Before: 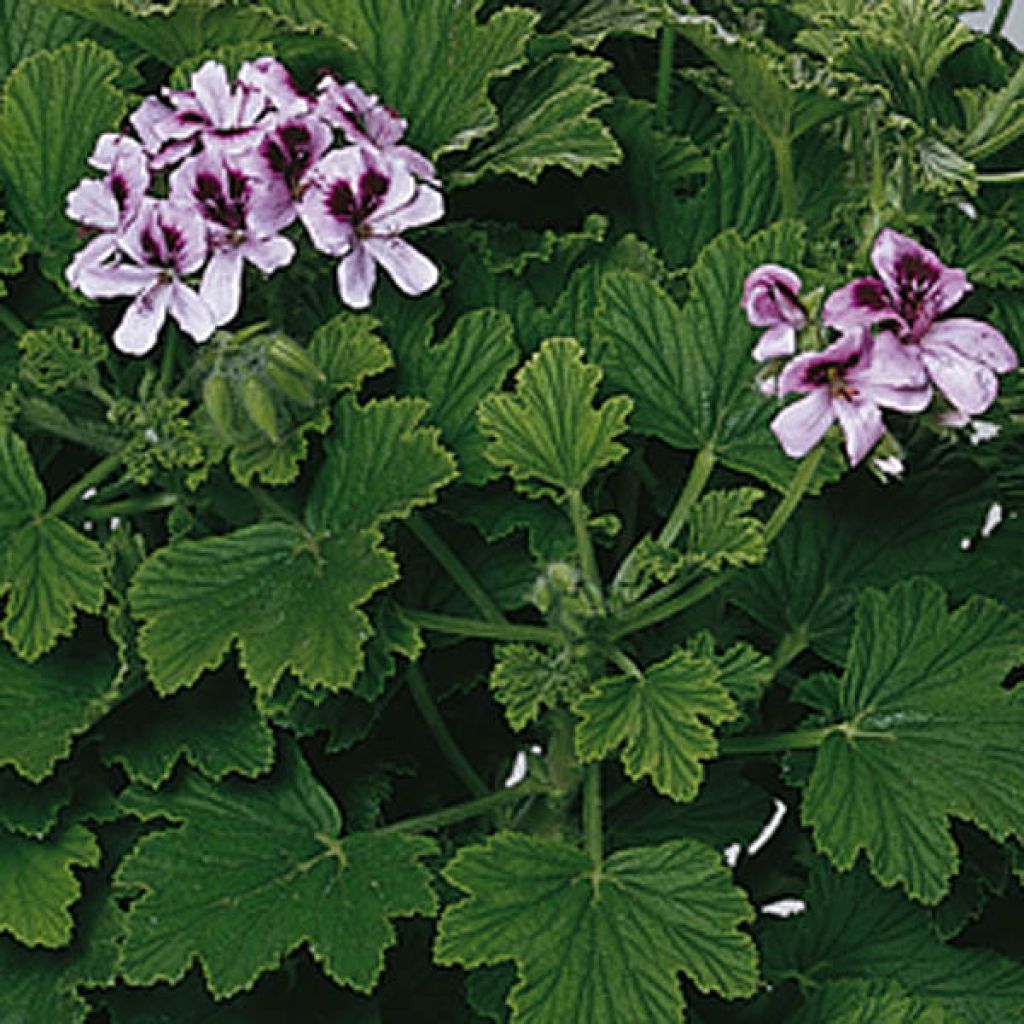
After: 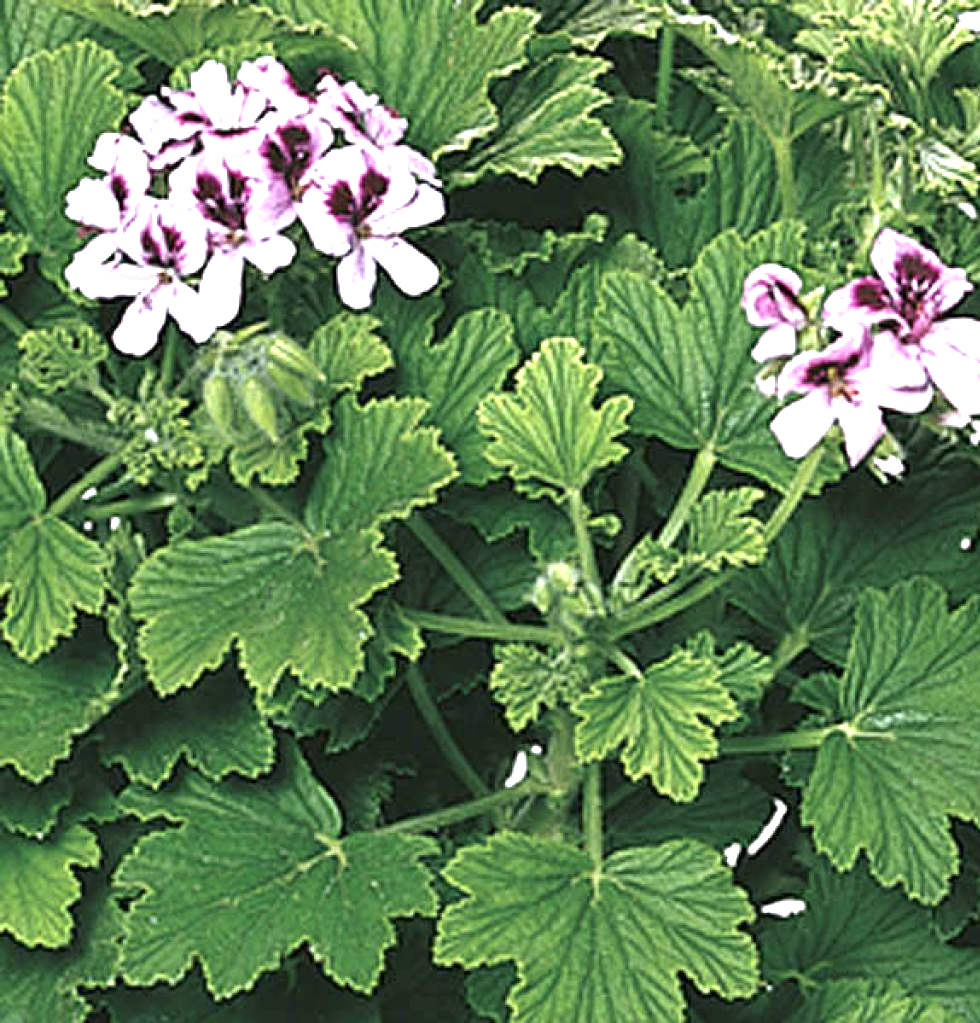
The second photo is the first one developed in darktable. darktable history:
exposure: black level correction 0.001, exposure 1.803 EV, compensate highlight preservation false
crop: right 4.22%, bottom 0.036%
contrast brightness saturation: saturation -0.161
